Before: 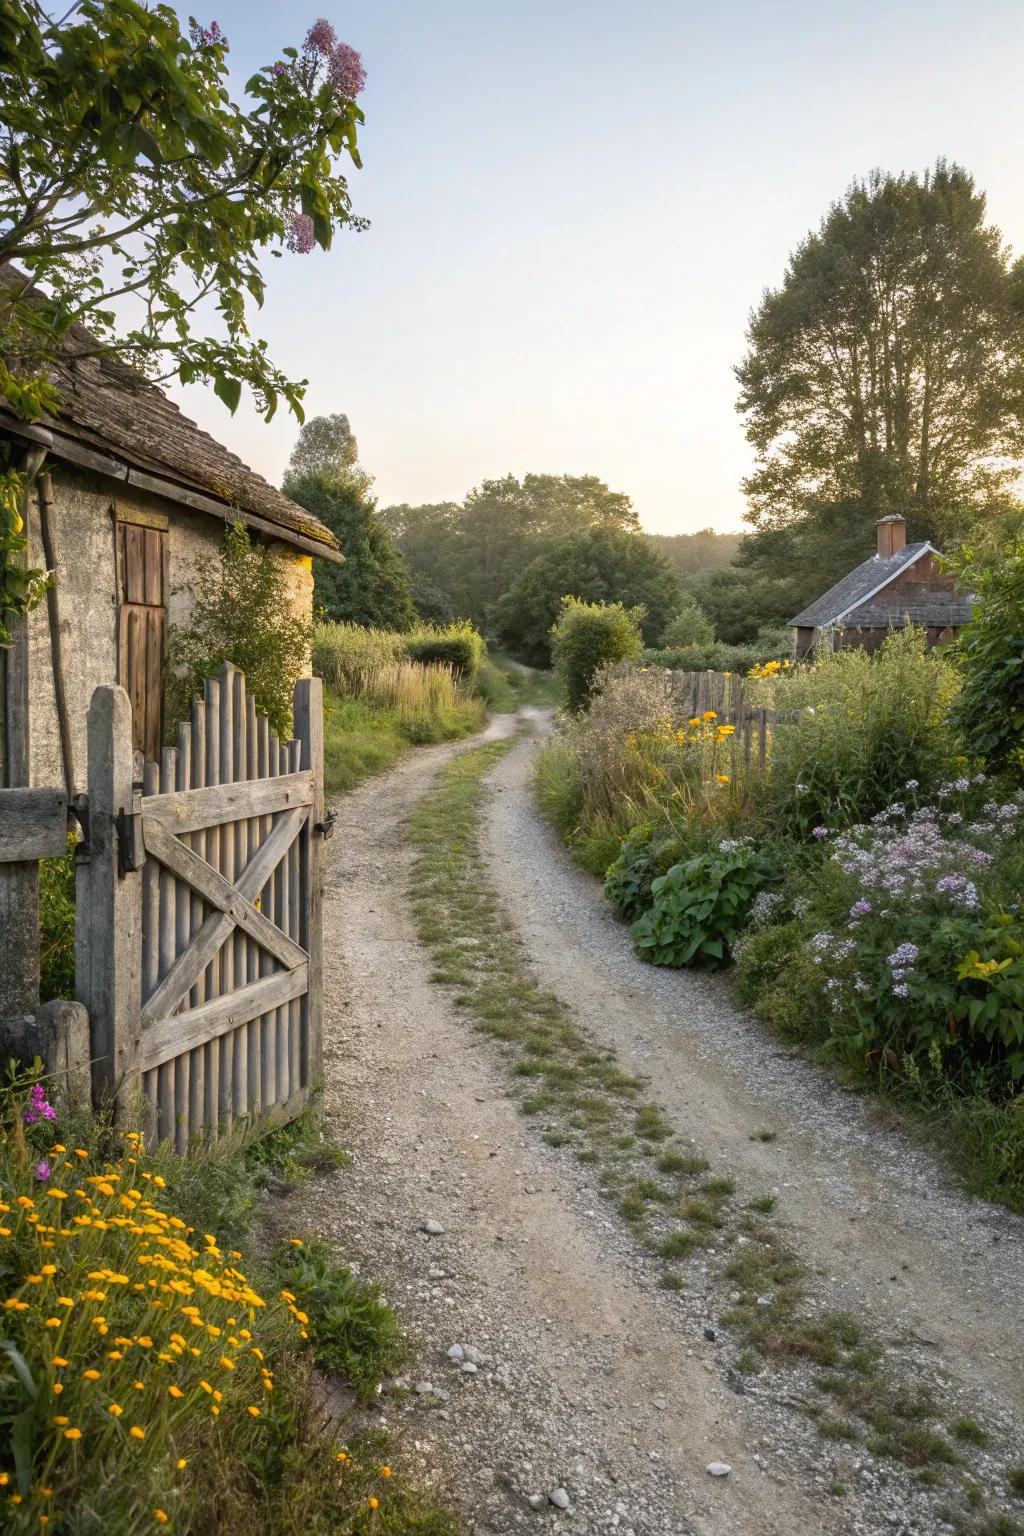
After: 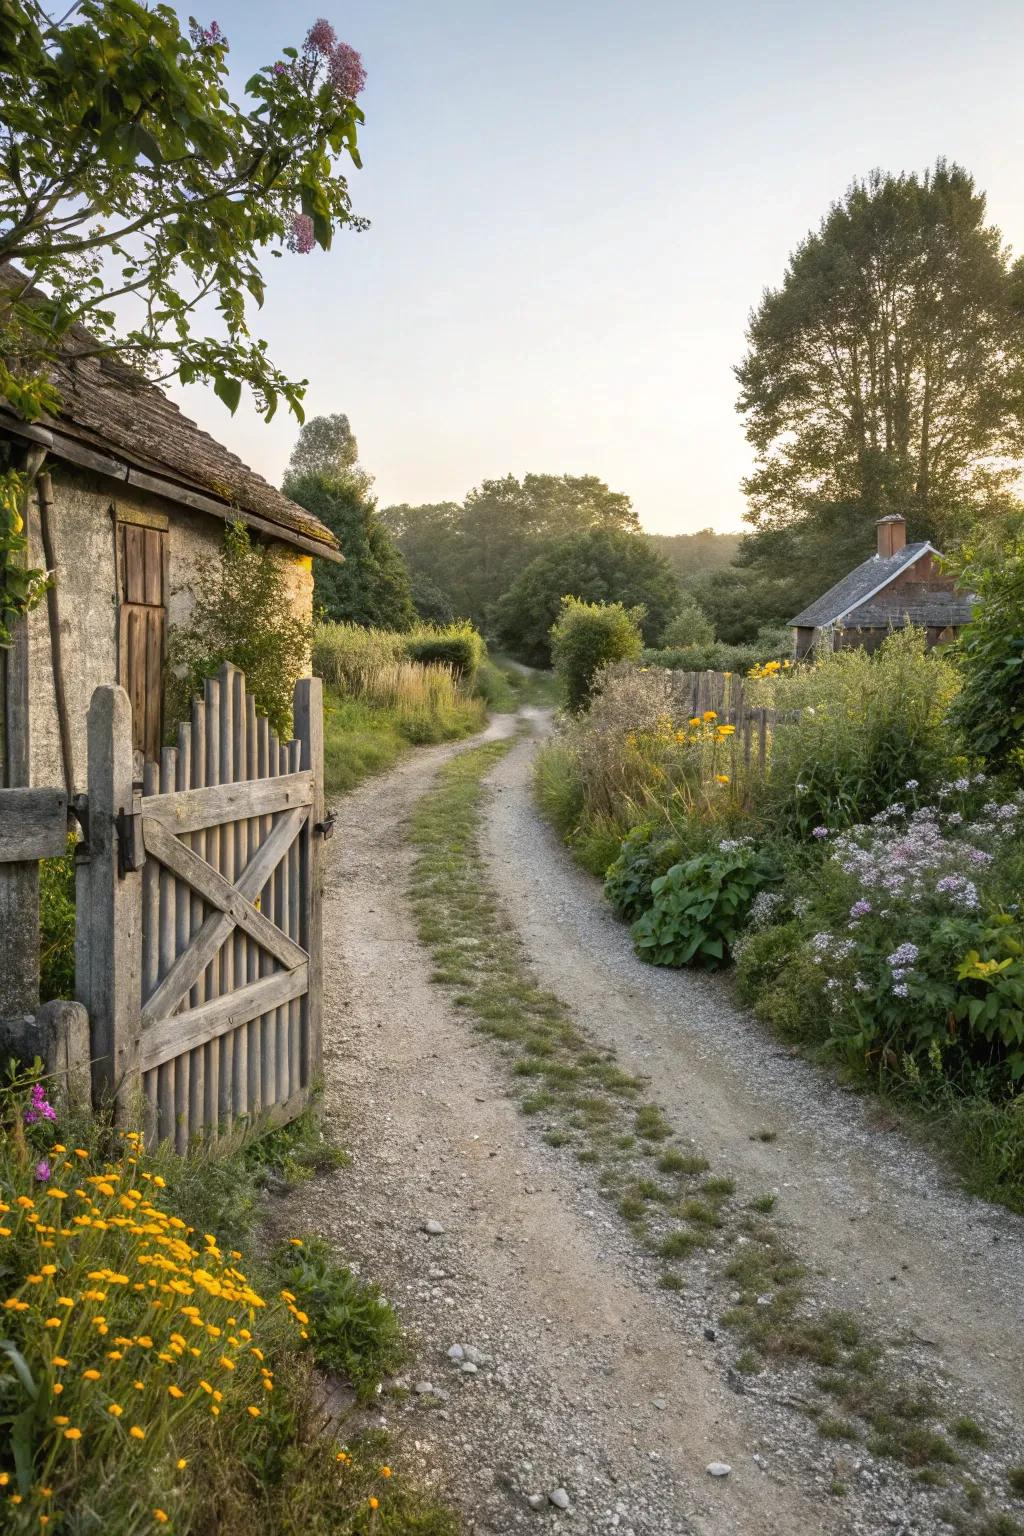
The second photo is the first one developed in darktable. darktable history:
shadows and highlights: shadows 36.43, highlights -27.77, soften with gaussian
